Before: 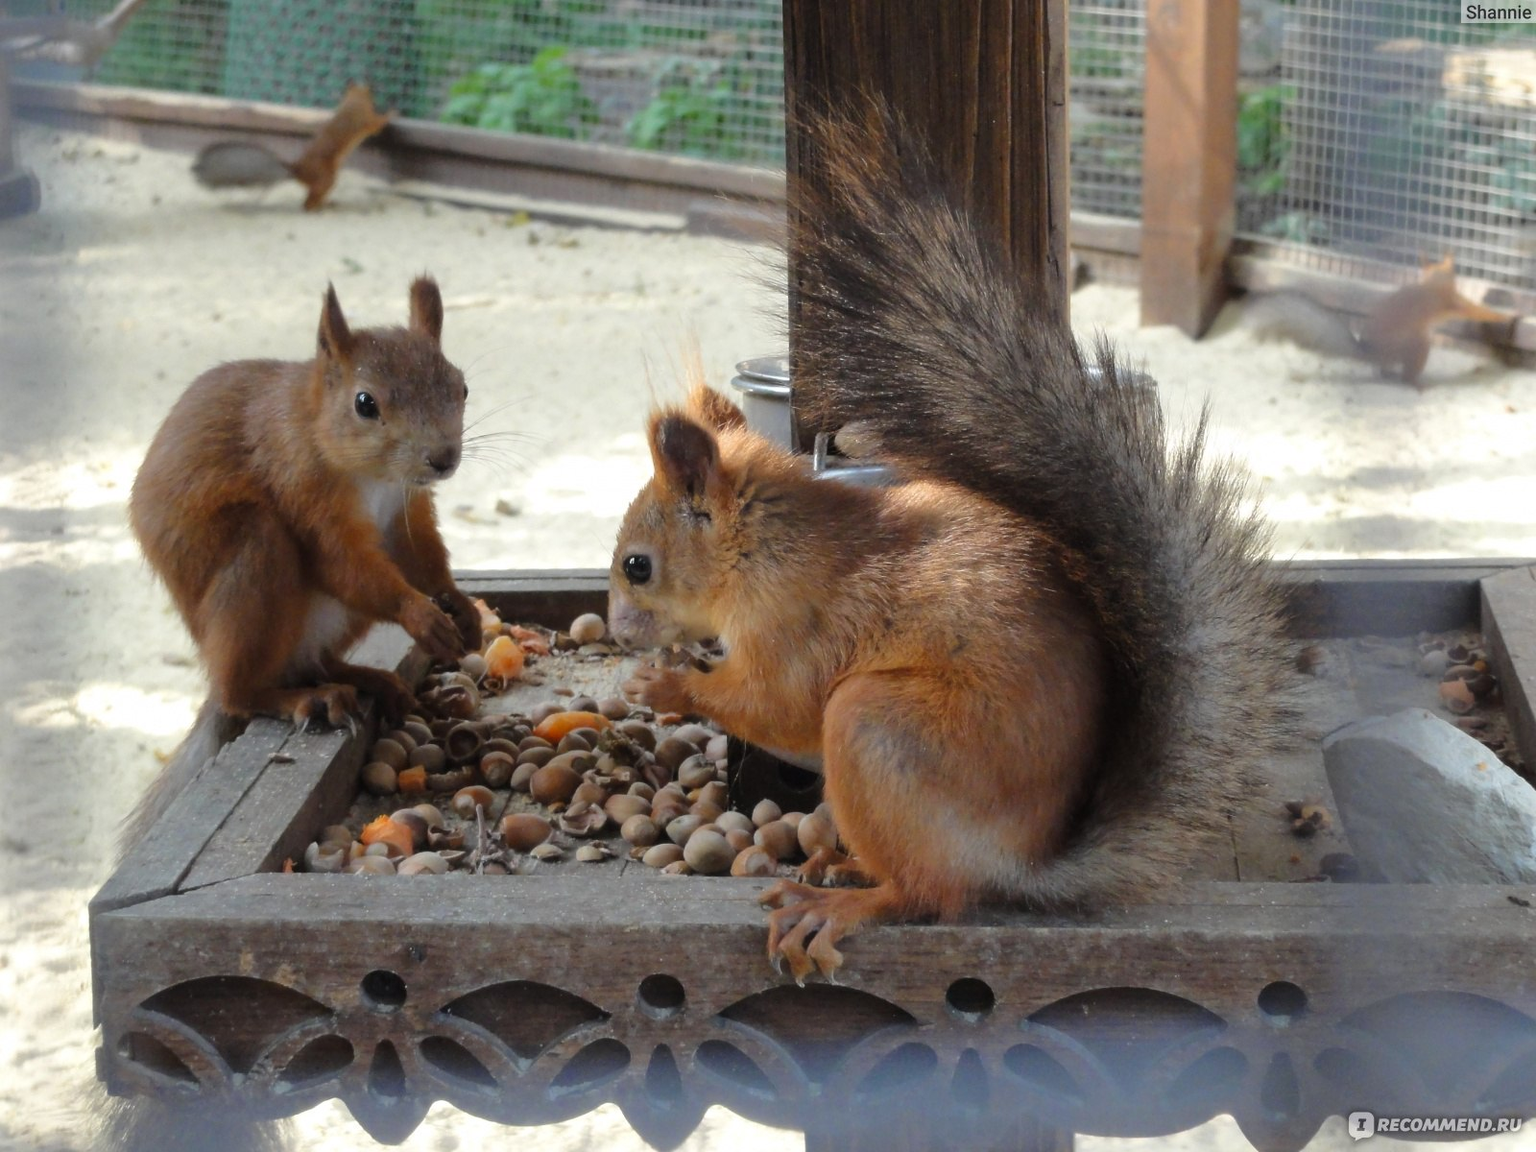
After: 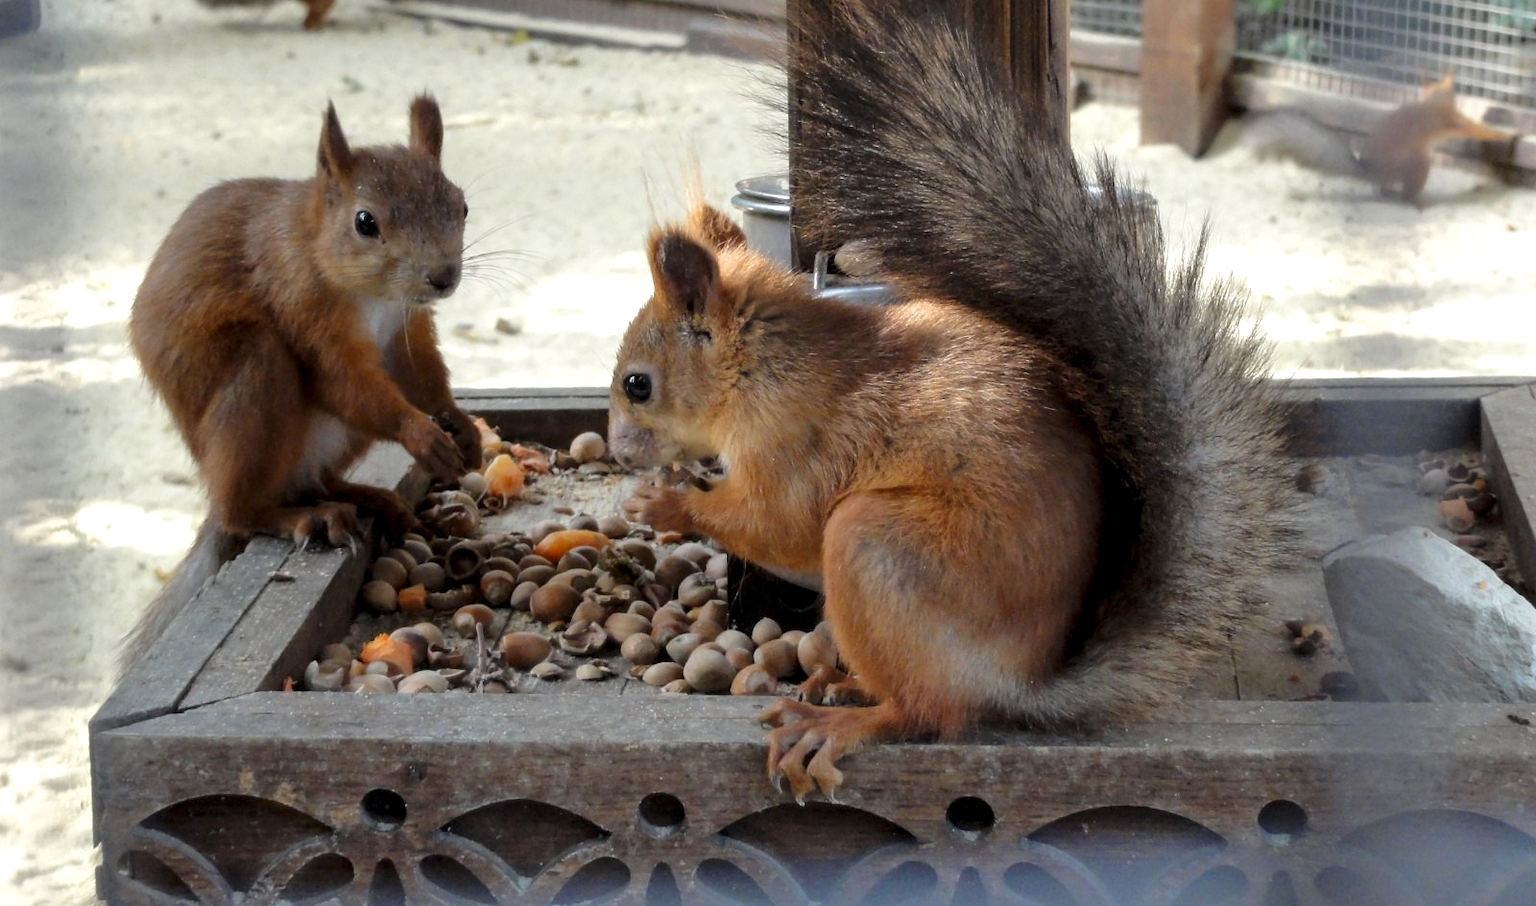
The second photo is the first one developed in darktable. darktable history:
crop and rotate: top 15.774%, bottom 5.506%
local contrast: highlights 25%, shadows 75%, midtone range 0.75
